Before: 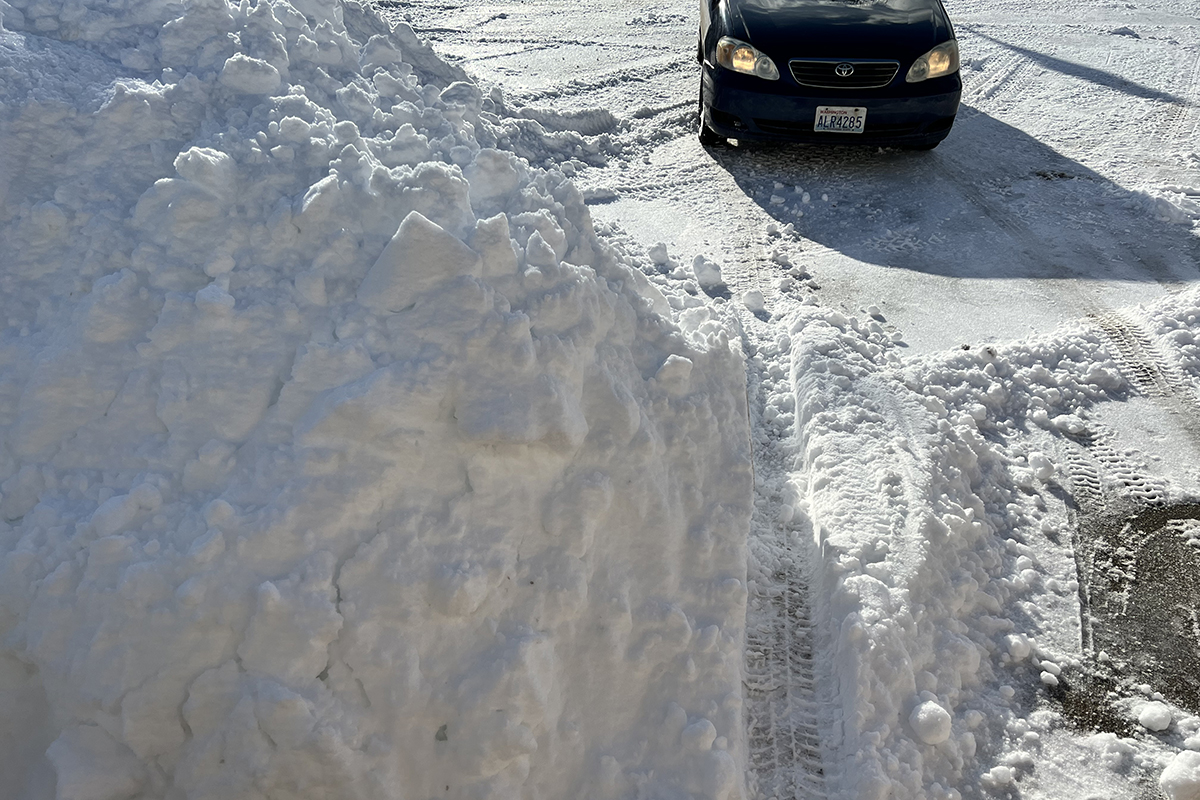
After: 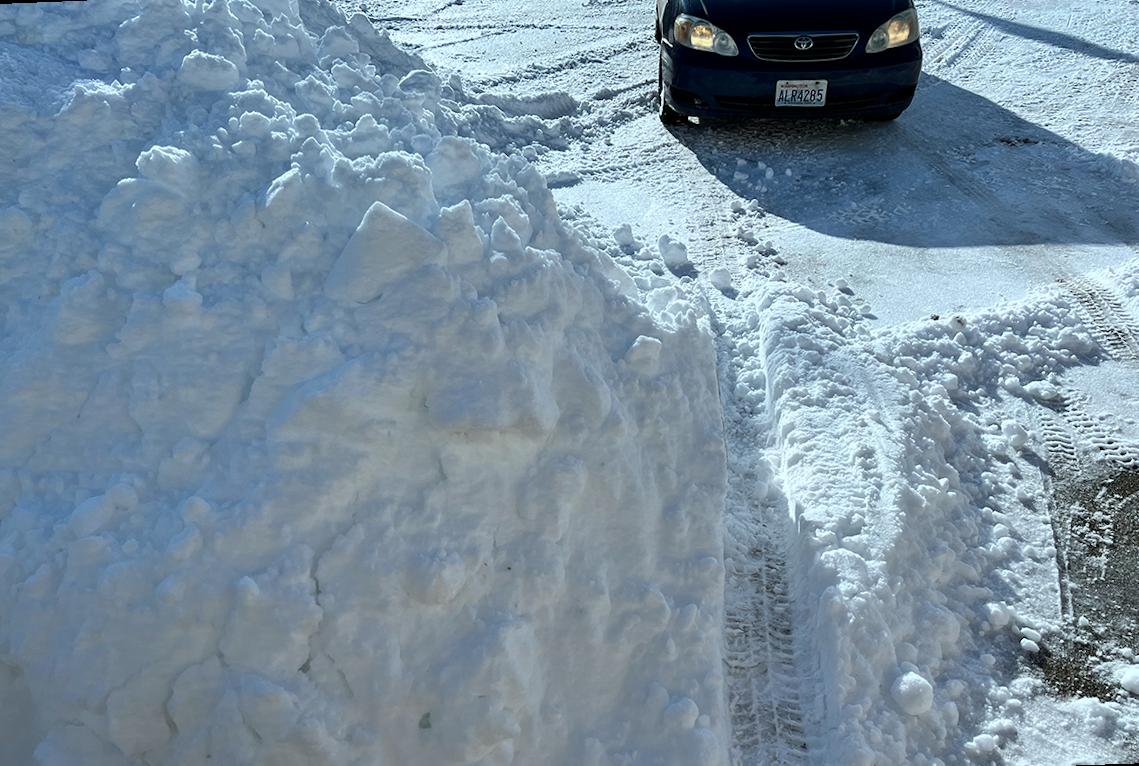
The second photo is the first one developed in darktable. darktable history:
rotate and perspective: rotation -2.12°, lens shift (vertical) 0.009, lens shift (horizontal) -0.008, automatic cropping original format, crop left 0.036, crop right 0.964, crop top 0.05, crop bottom 0.959
color calibration: illuminant F (fluorescent), F source F9 (Cool White Deluxe 4150 K) – high CRI, x 0.374, y 0.373, temperature 4158.34 K
